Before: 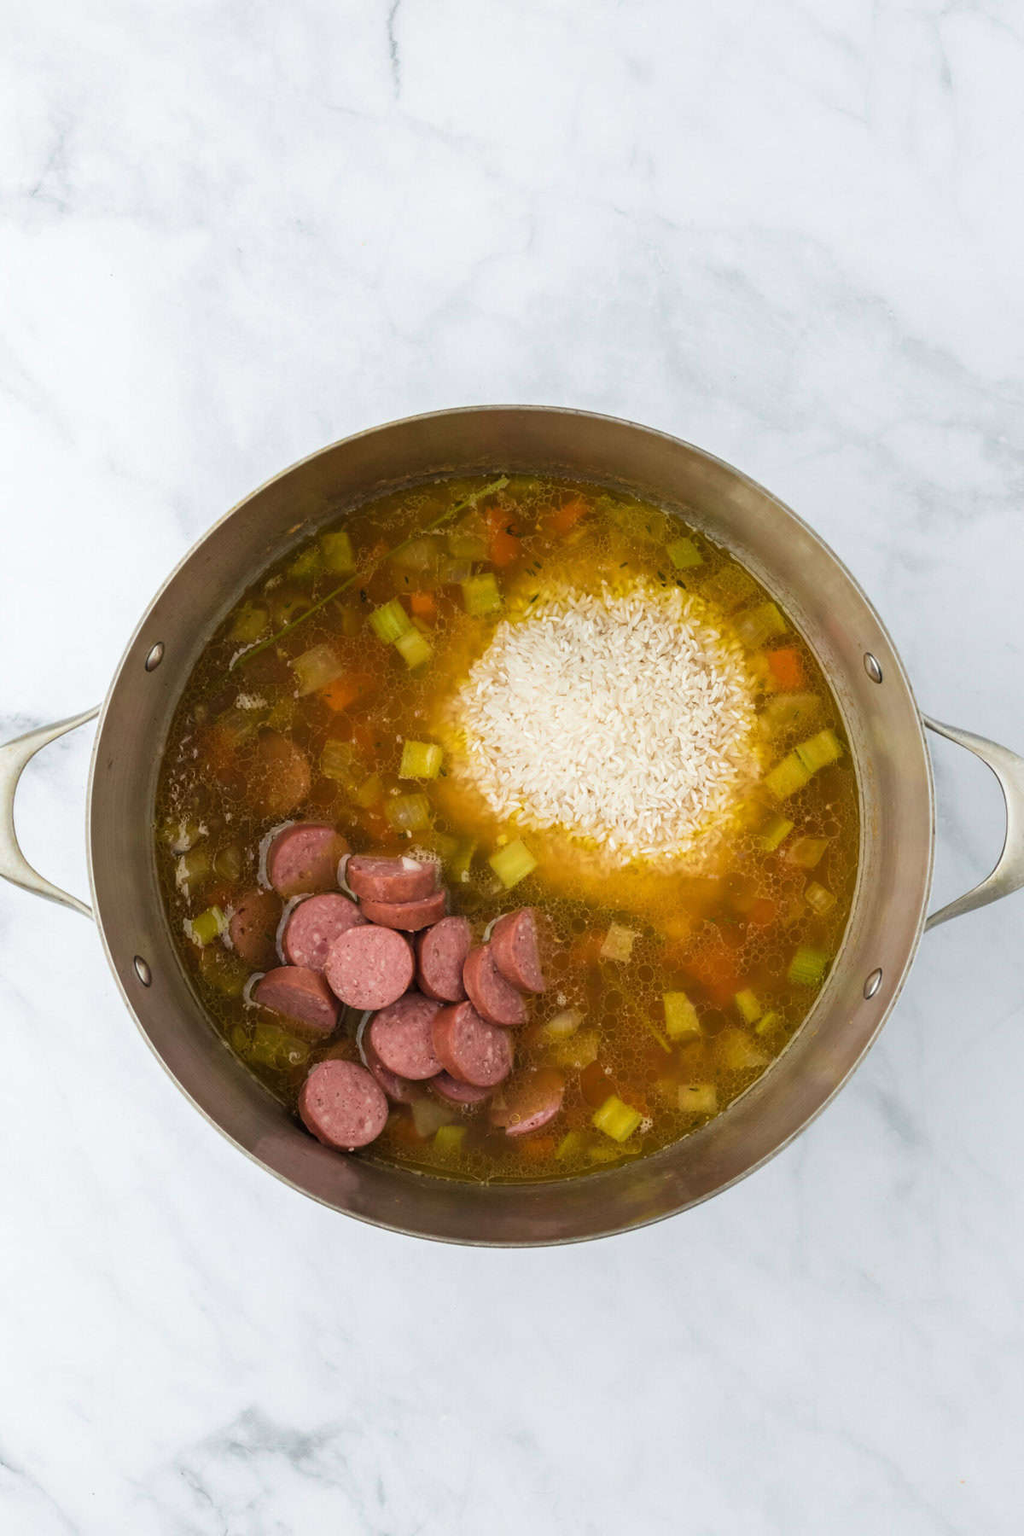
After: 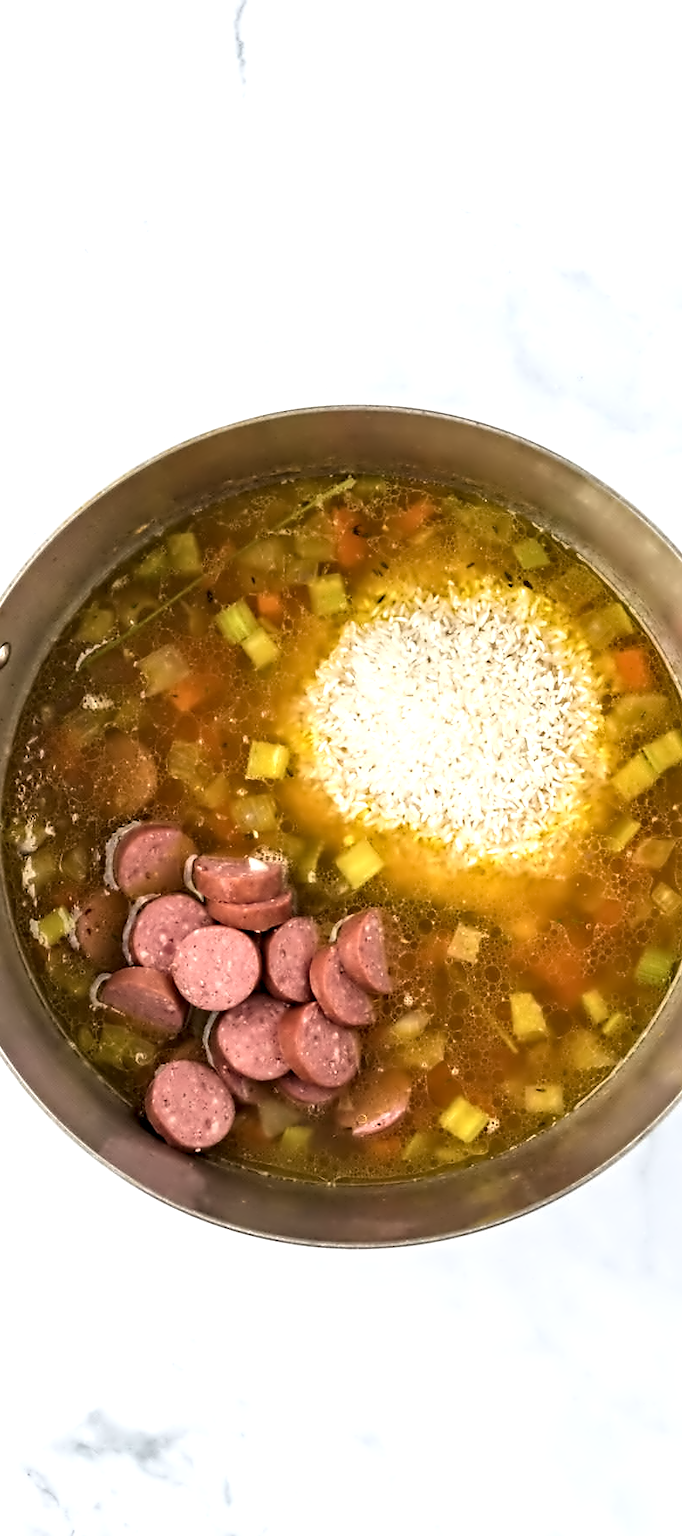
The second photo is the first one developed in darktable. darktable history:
exposure: black level correction 0, exposure 0.5 EV, compensate highlight preservation false
contrast equalizer: octaves 7, y [[0.5, 0.542, 0.583, 0.625, 0.667, 0.708], [0.5 ×6], [0.5 ×6], [0, 0.033, 0.067, 0.1, 0.133, 0.167], [0, 0.05, 0.1, 0.15, 0.2, 0.25]]
crop and rotate: left 15.055%, right 18.278%
